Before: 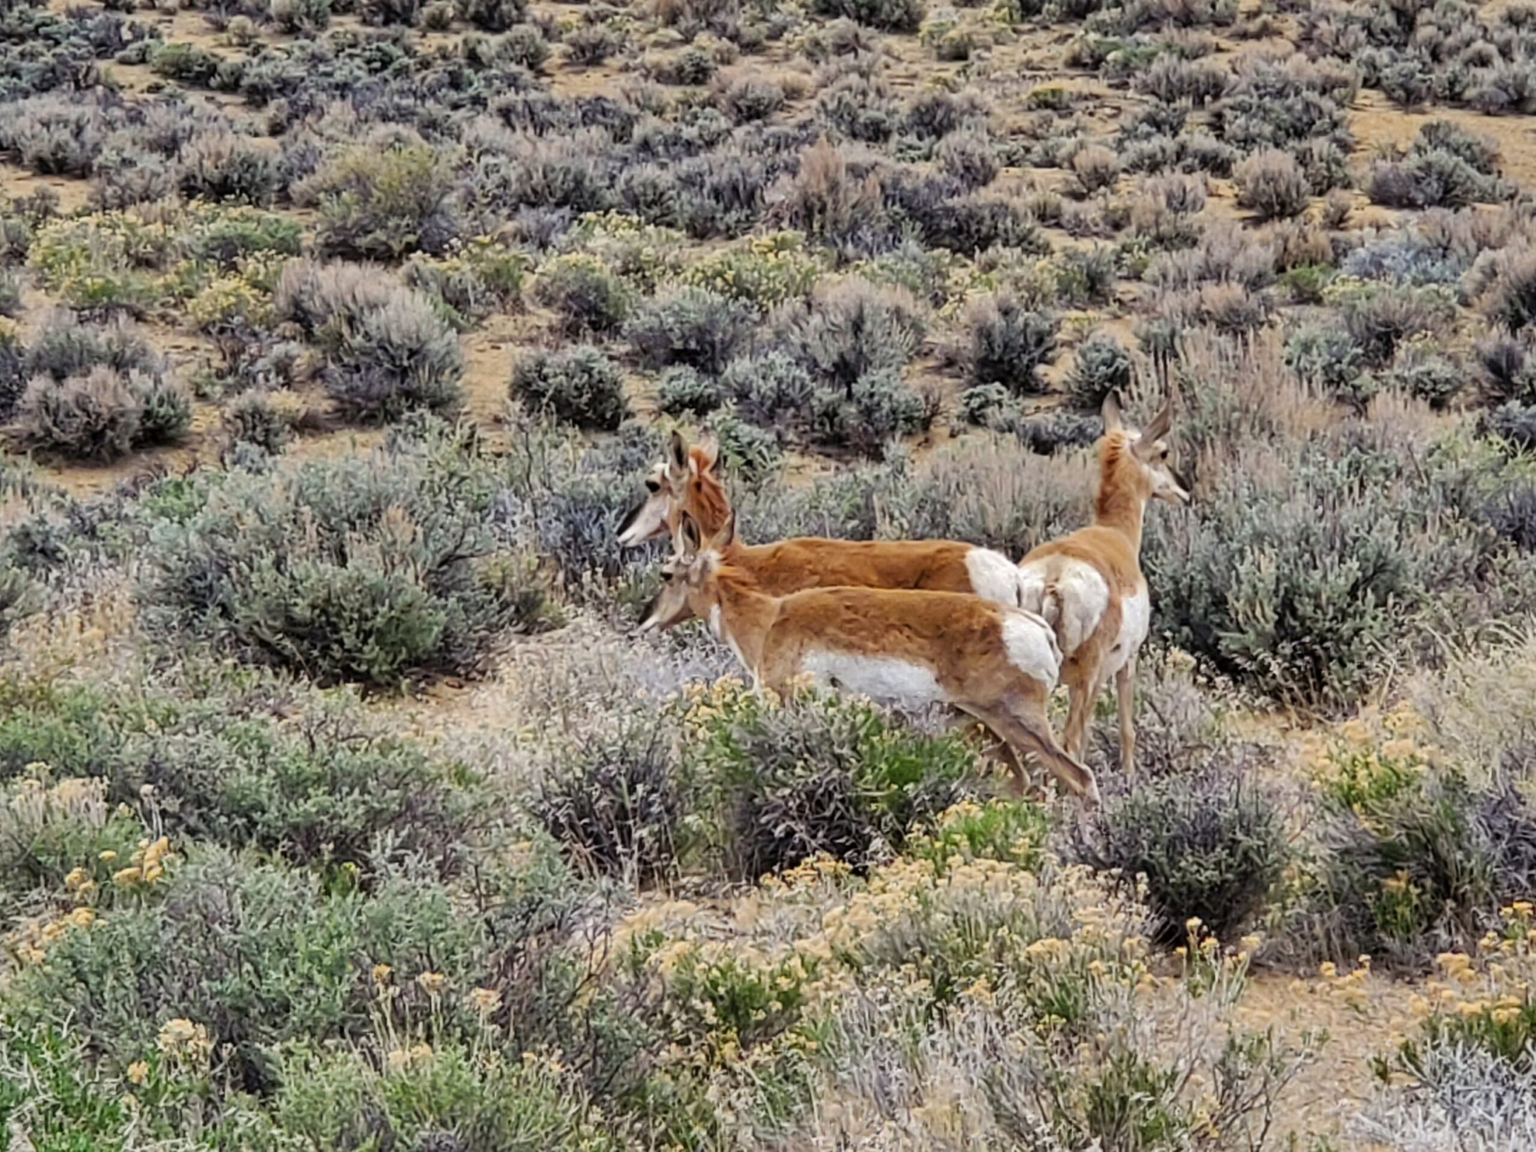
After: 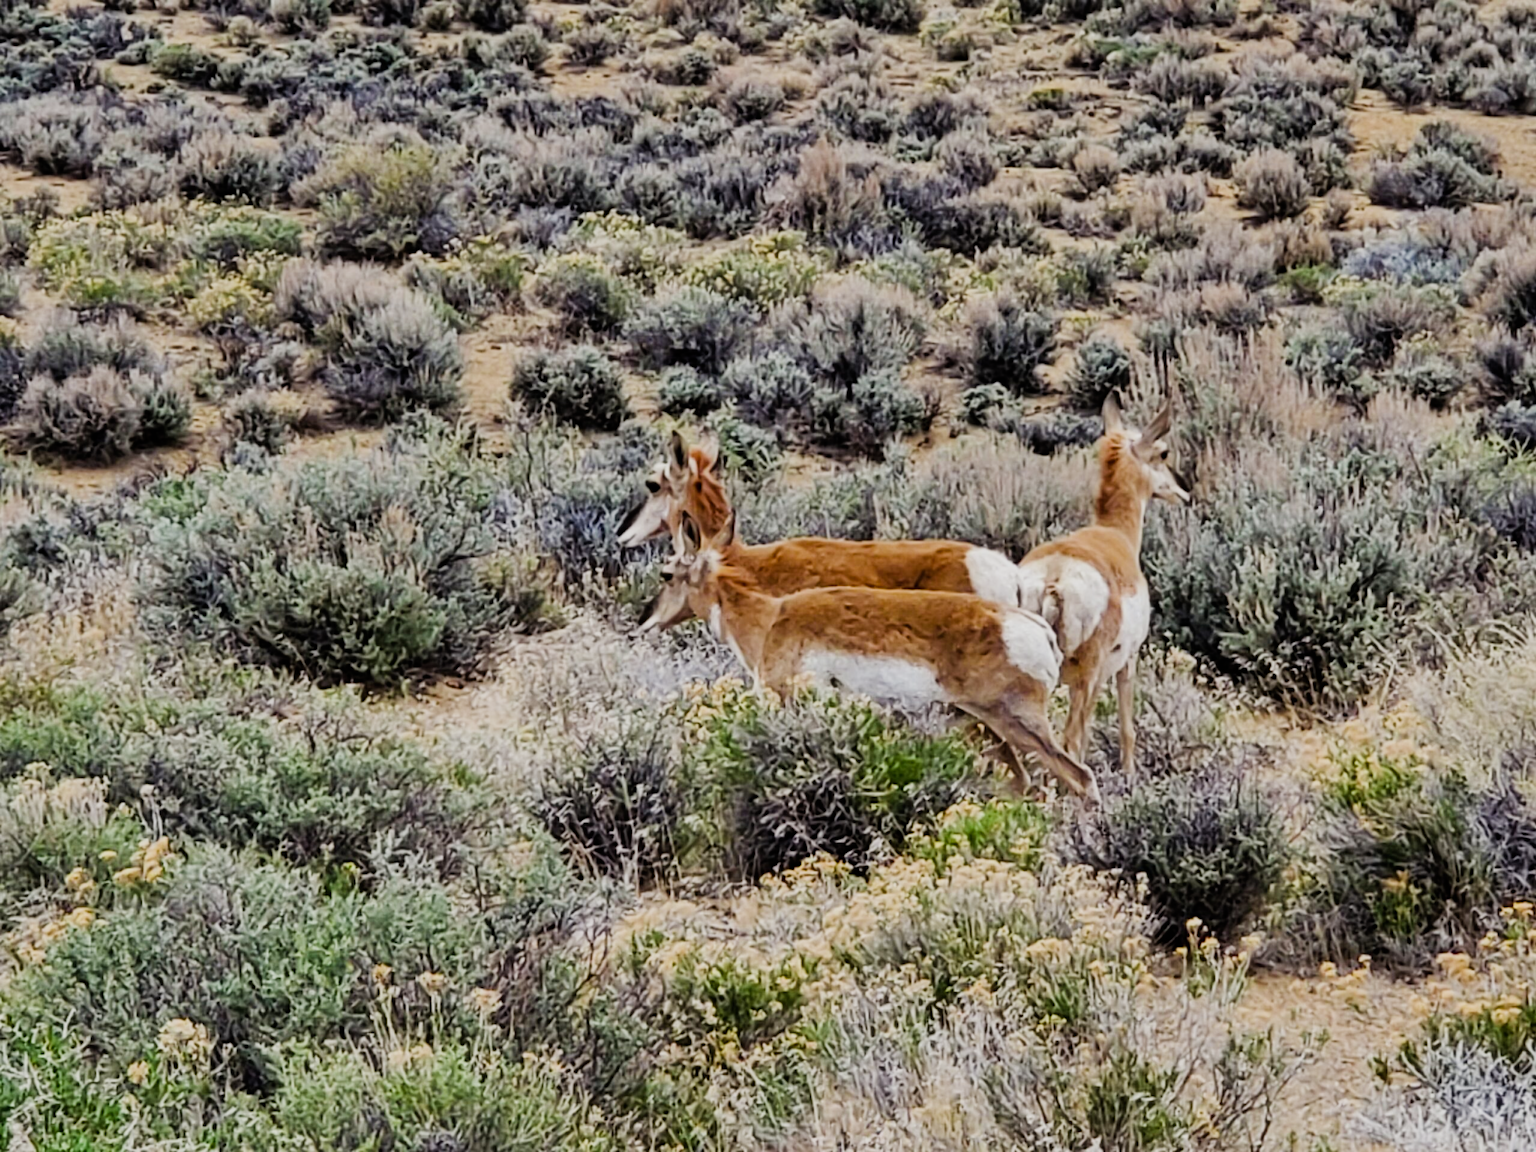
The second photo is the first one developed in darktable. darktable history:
sigmoid: on, module defaults
color zones: curves: ch0 [(0.068, 0.464) (0.25, 0.5) (0.48, 0.508) (0.75, 0.536) (0.886, 0.476) (0.967, 0.456)]; ch1 [(0.066, 0.456) (0.25, 0.5) (0.616, 0.508) (0.746, 0.56) (0.934, 0.444)]
